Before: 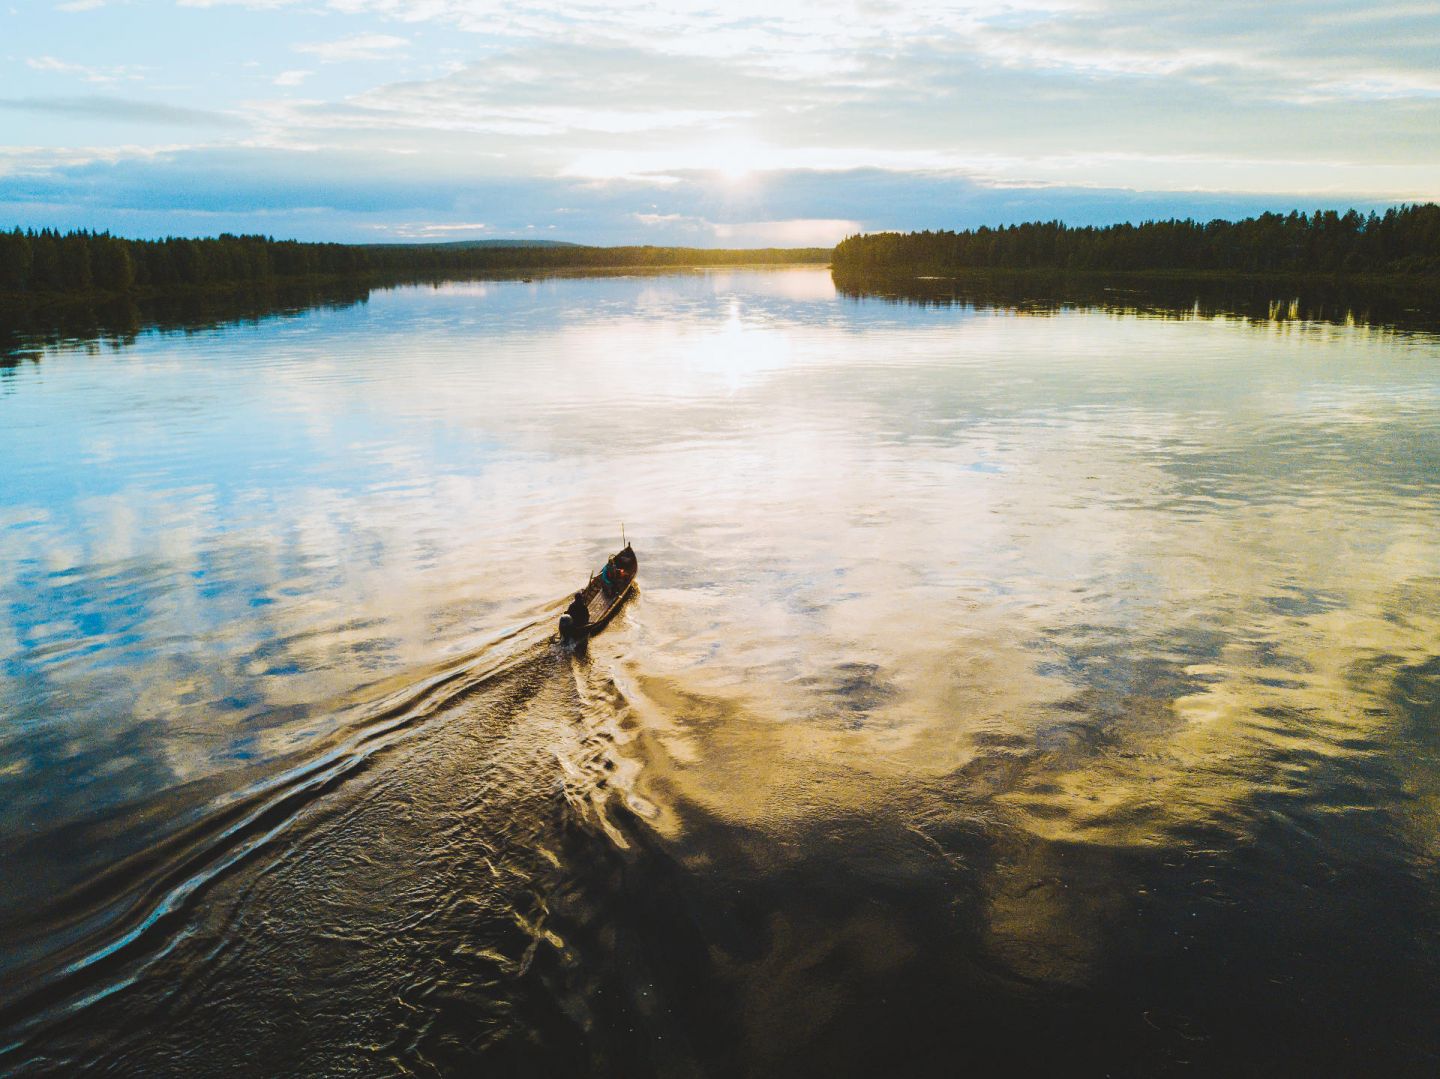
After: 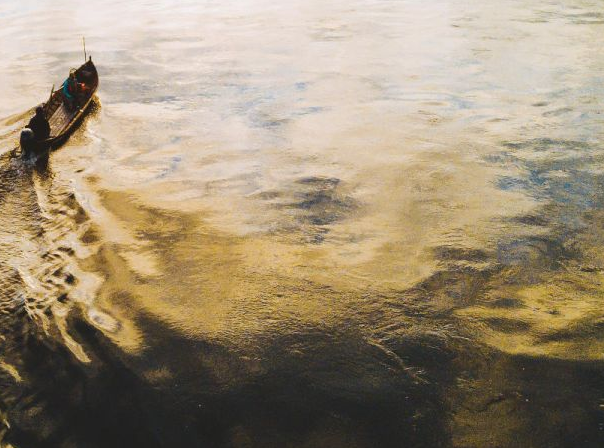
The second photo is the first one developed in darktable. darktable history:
crop: left 37.484%, top 45.049%, right 20.541%, bottom 13.431%
